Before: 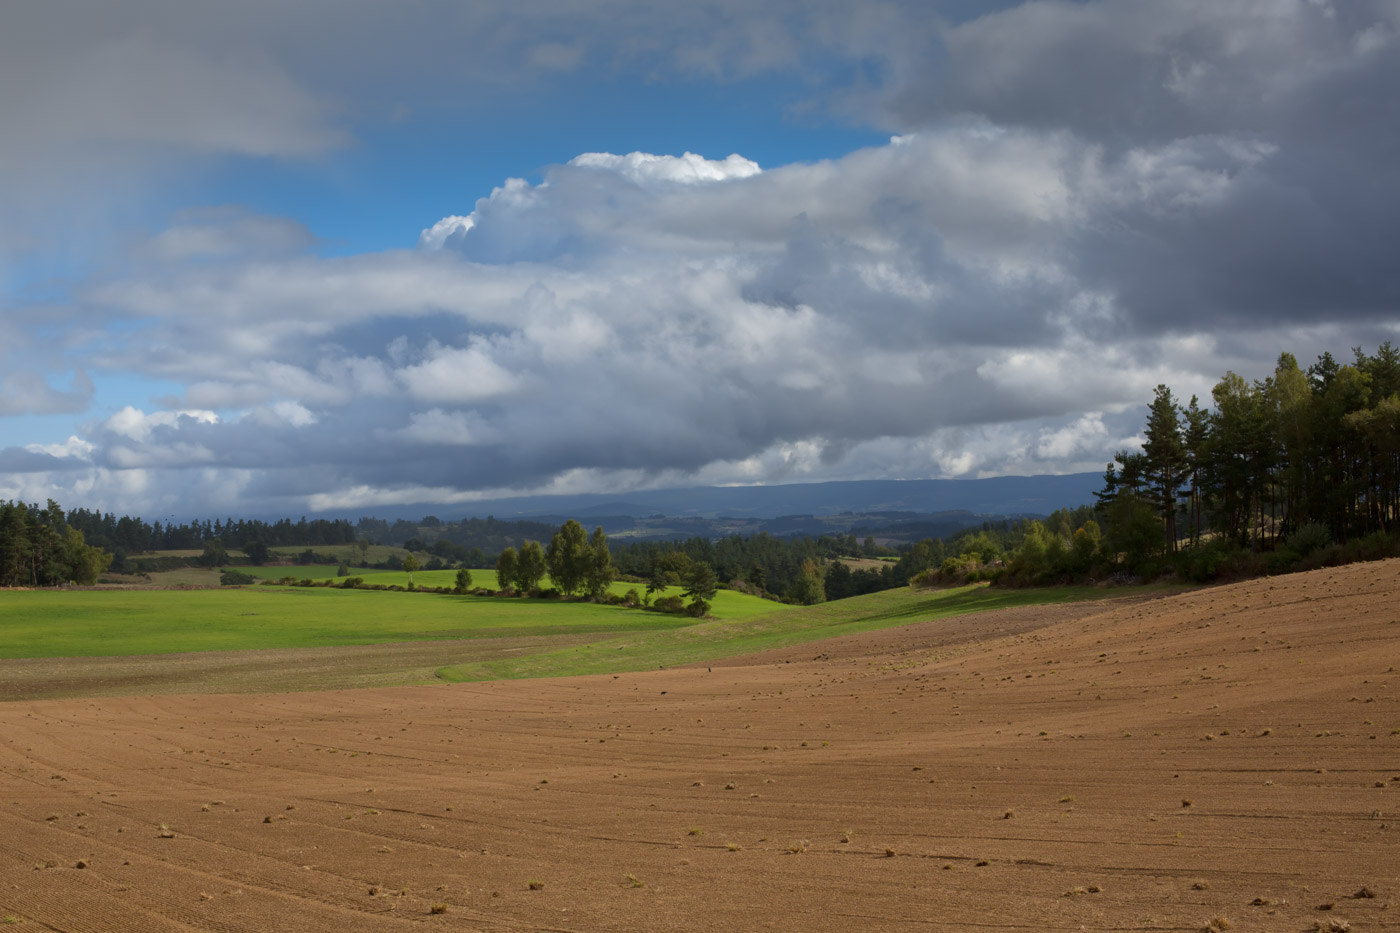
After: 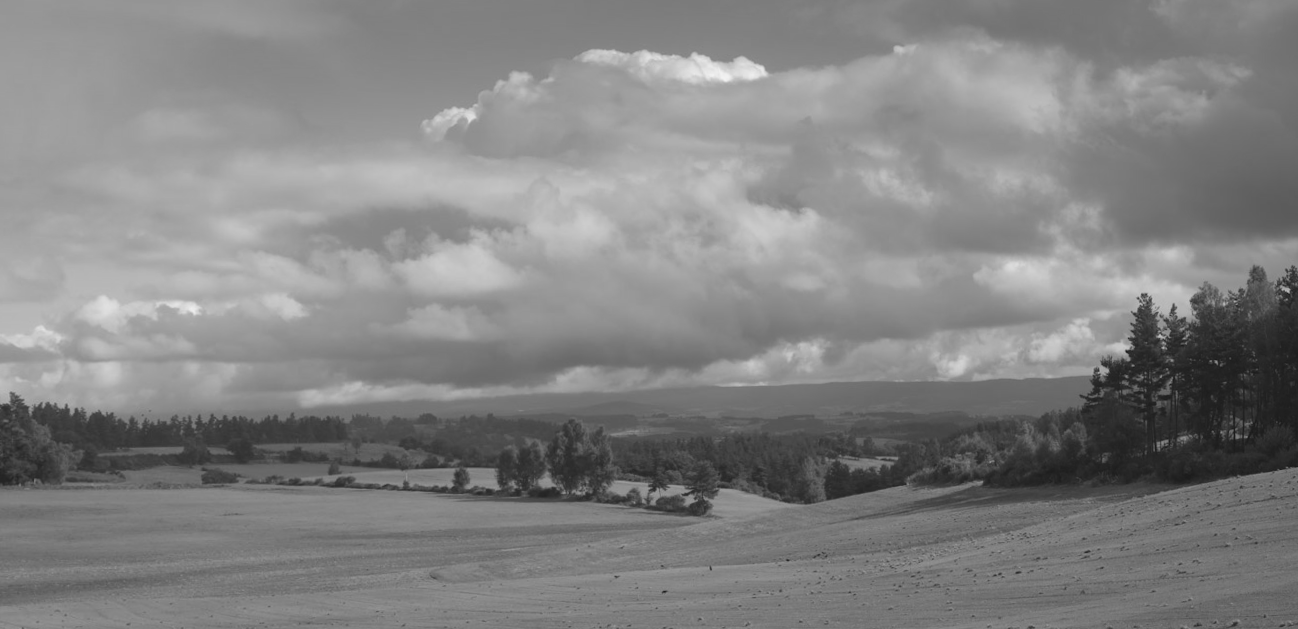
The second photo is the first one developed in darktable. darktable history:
color balance: lift [1.007, 1, 1, 1], gamma [1.097, 1, 1, 1]
monochrome: on, module defaults
crop: left 2.737%, top 7.287%, right 3.421%, bottom 20.179%
rotate and perspective: rotation 0.679°, lens shift (horizontal) 0.136, crop left 0.009, crop right 0.991, crop top 0.078, crop bottom 0.95
